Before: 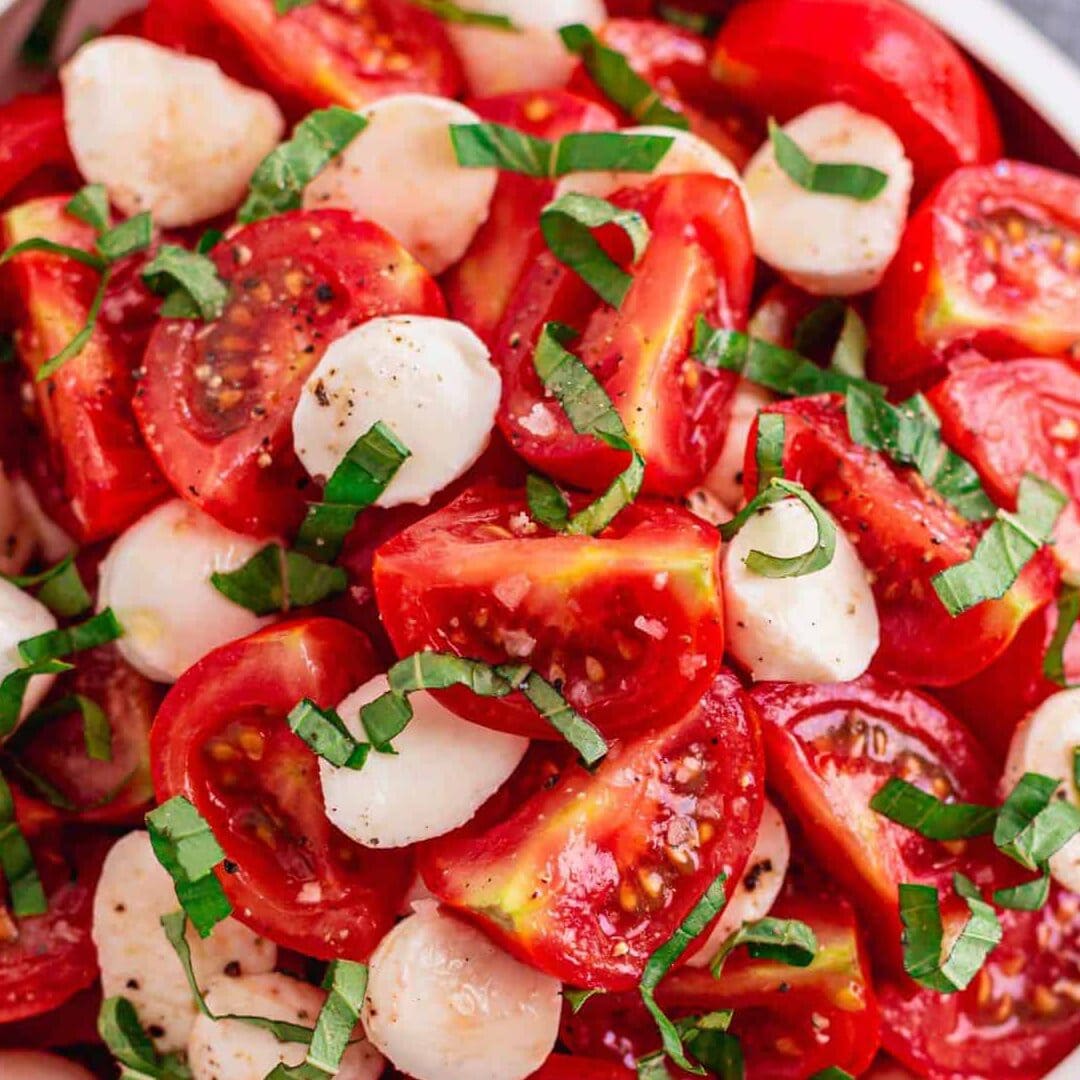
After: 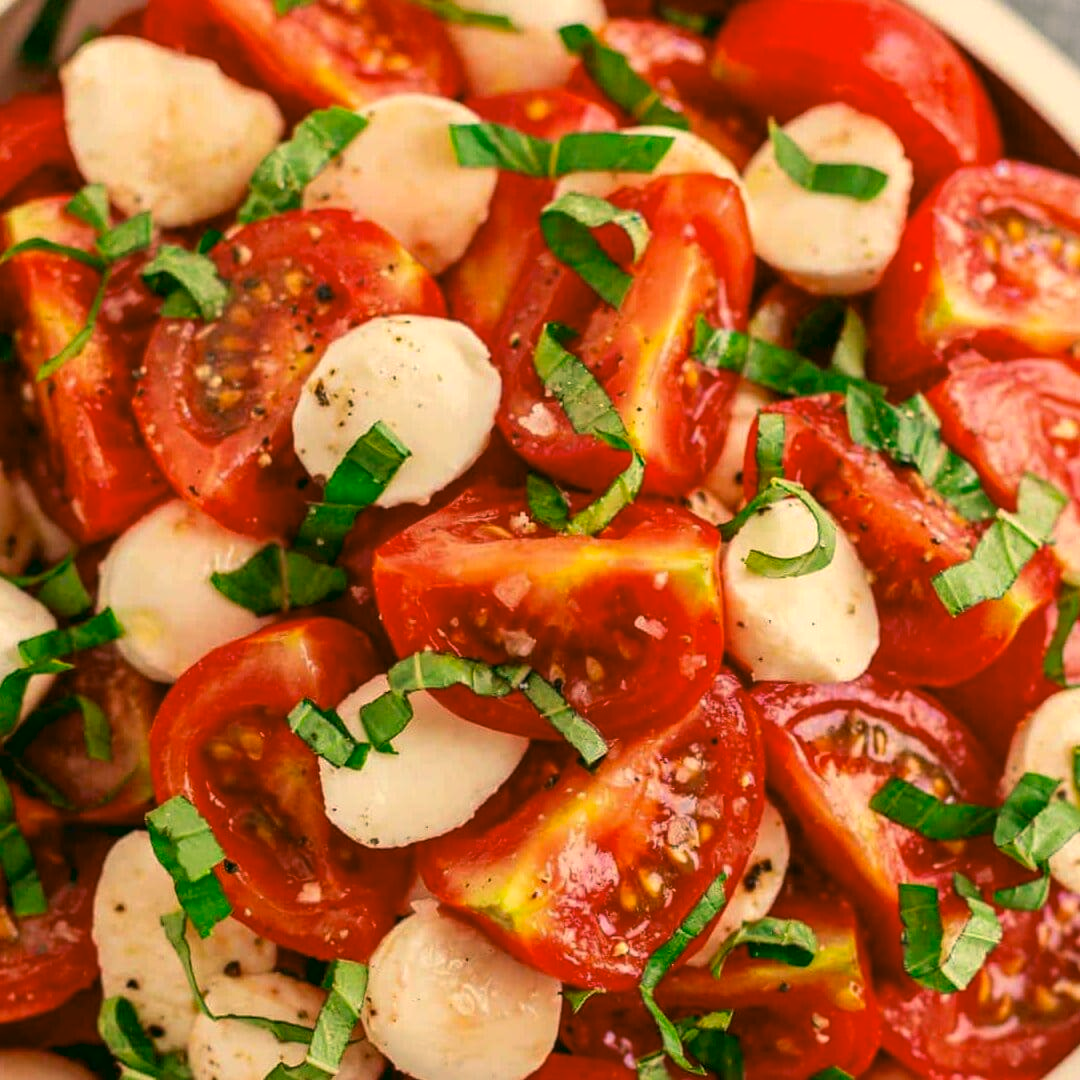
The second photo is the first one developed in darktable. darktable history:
color correction: highlights a* 5.3, highlights b* 24.26, shadows a* -15.58, shadows b* 4.02
